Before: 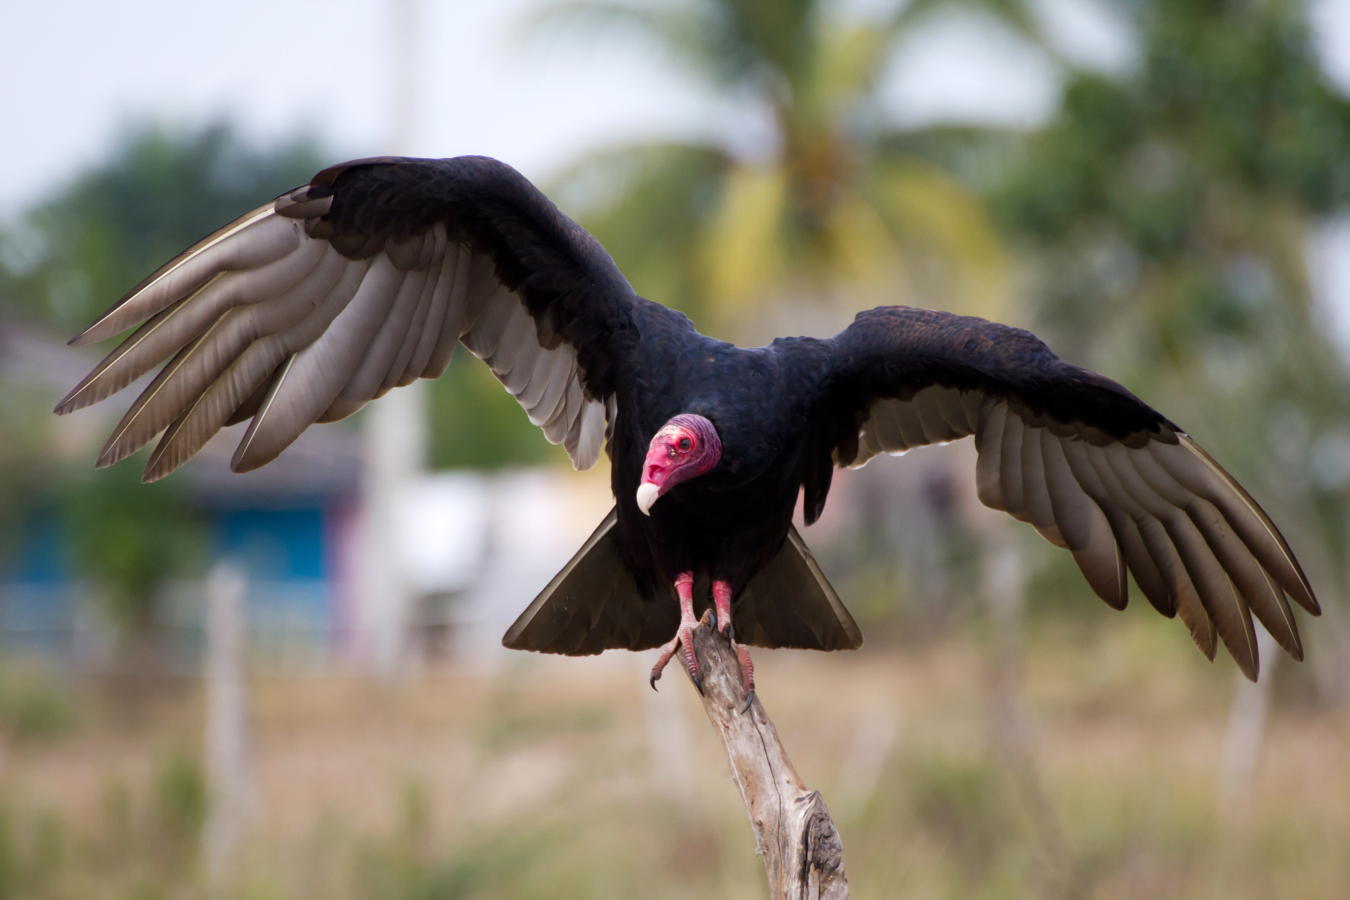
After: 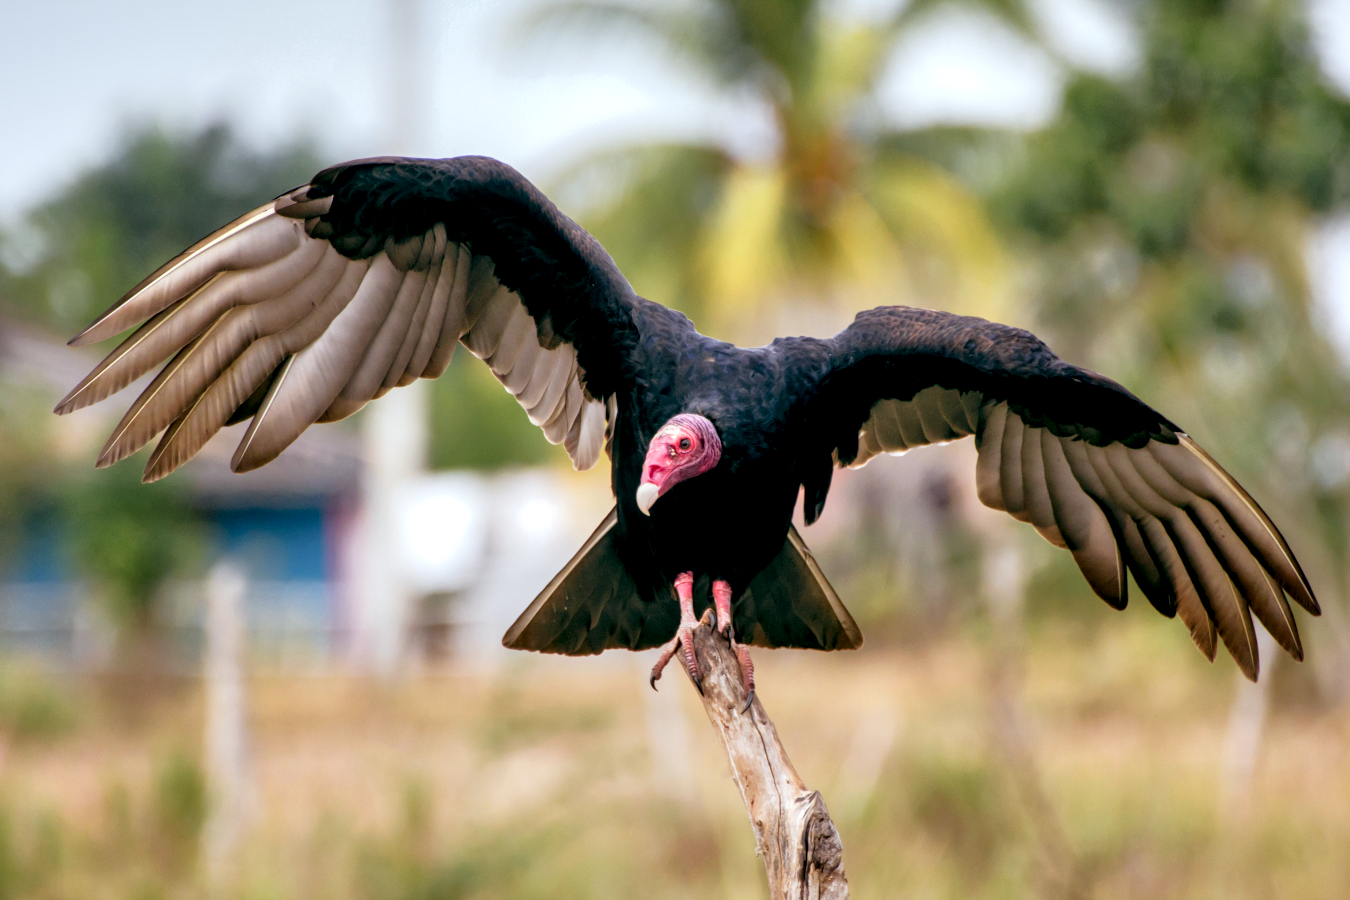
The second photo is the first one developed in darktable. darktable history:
color zones: curves: ch0 [(0.224, 0.526) (0.75, 0.5)]; ch1 [(0.055, 0.526) (0.224, 0.761) (0.377, 0.526) (0.75, 0.5)]
zone system: zone [-1, 0.206, 0.358, 0.477, 0.561, 0.661, 0.752, 0.823, 0.884, -1 ×16]
shadows and highlights: shadows 43.71, white point adjustment -1.46, soften with gaussian
local contrast: highlights 65%, shadows 54%, detail 169%, midtone range 0.514
color balance: lift [1, 0.994, 1.002, 1.006], gamma [0.957, 1.081, 1.016, 0.919], gain [0.97, 0.972, 1.01, 1.028], input saturation 91.06%, output saturation 79.8%
